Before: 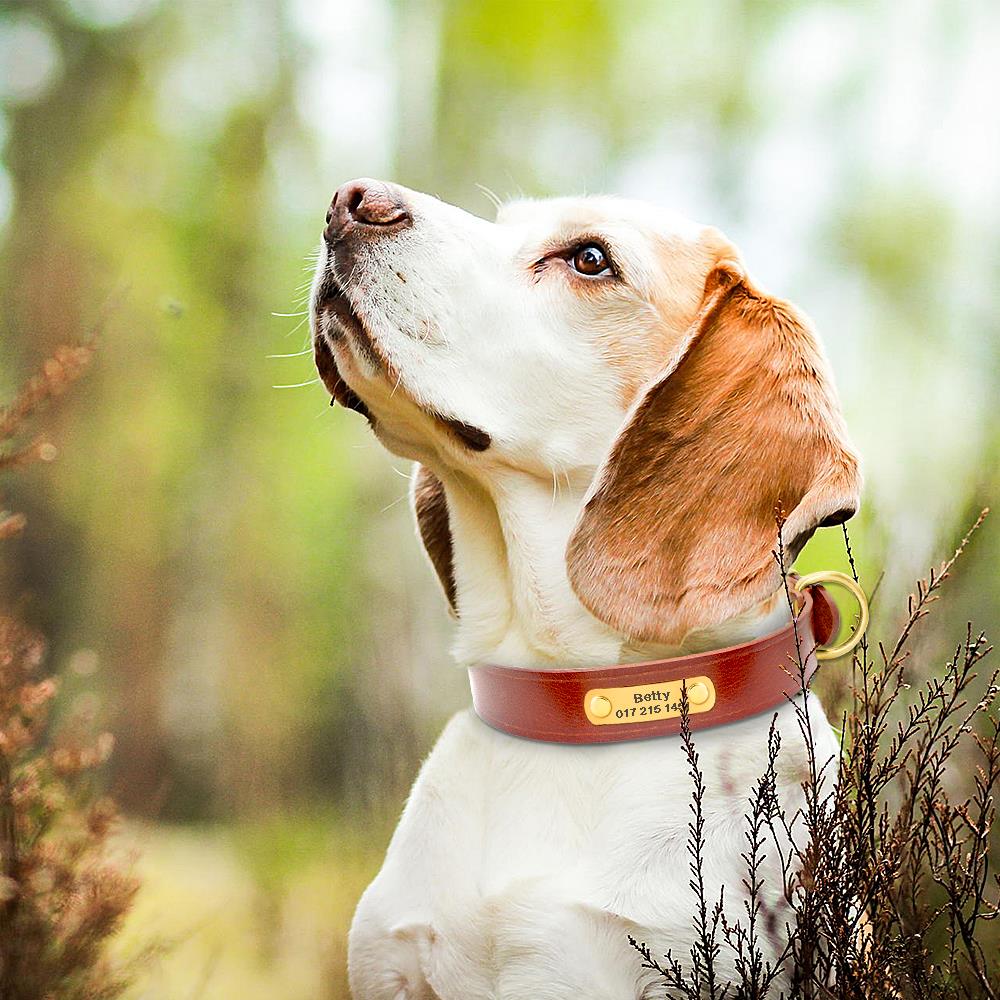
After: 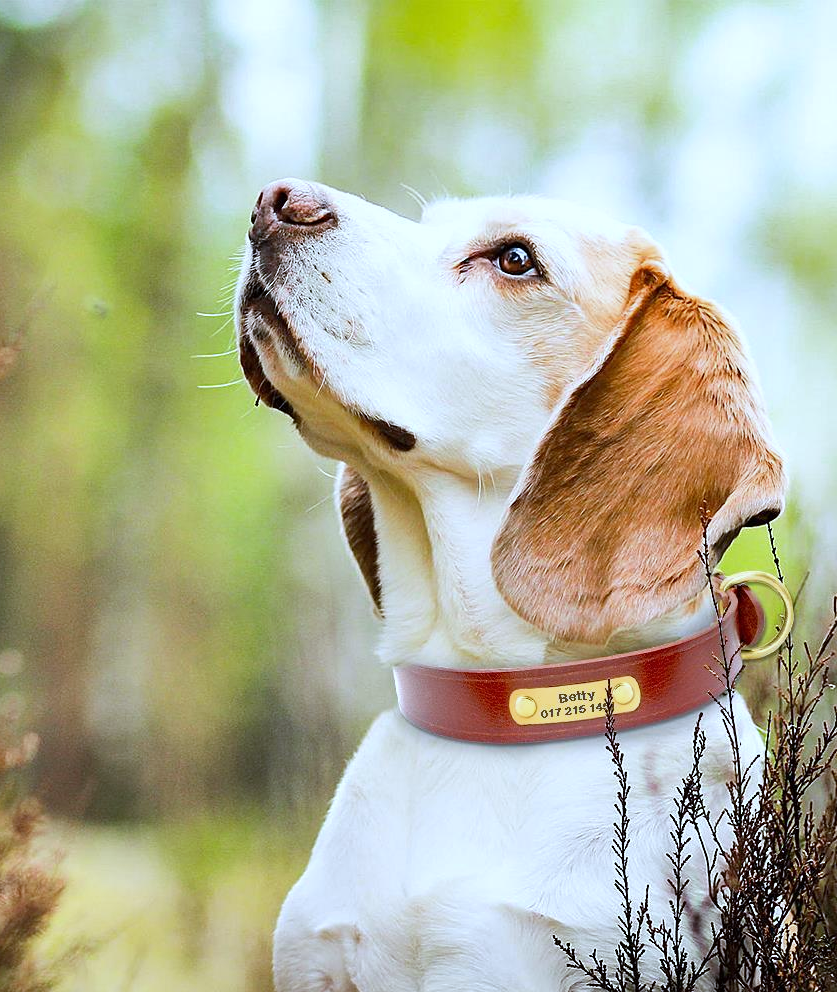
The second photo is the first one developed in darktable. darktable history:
crop: left 7.598%, right 7.873%
white balance: red 0.926, green 1.003, blue 1.133
